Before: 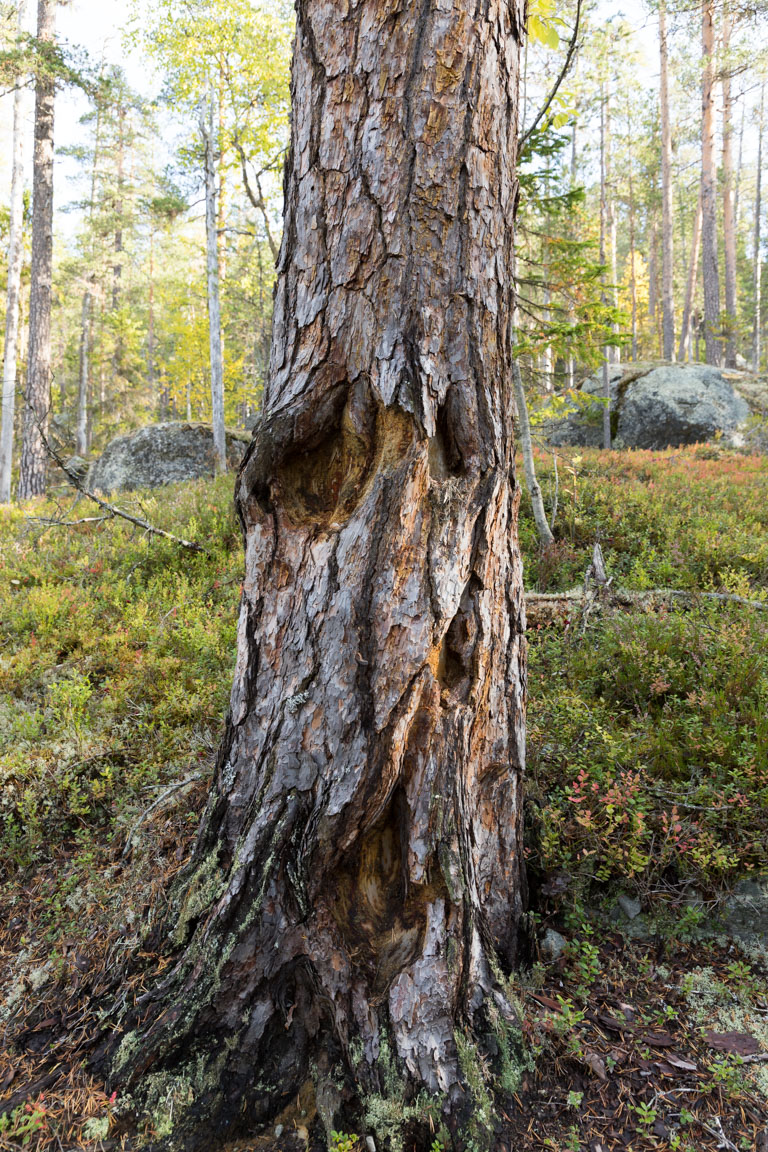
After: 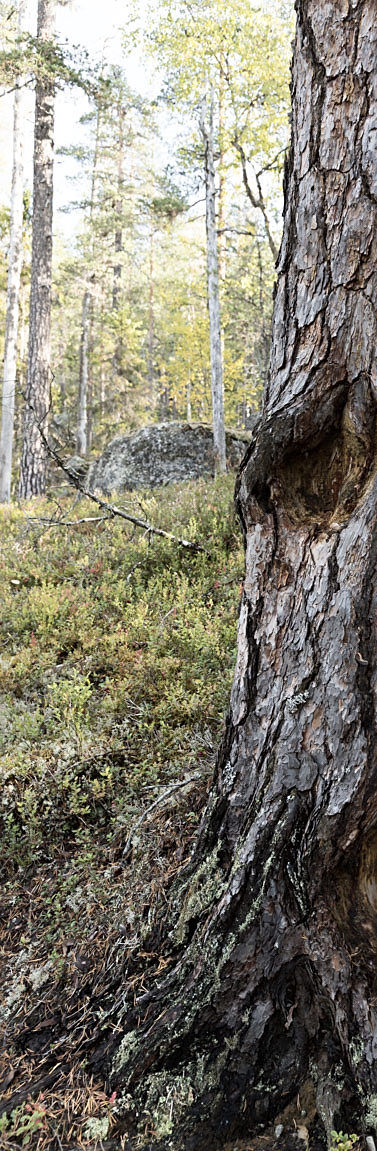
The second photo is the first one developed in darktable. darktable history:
crop and rotate: left 0%, top 0%, right 50.845%
contrast brightness saturation: contrast 0.1, saturation -0.36
sharpen: on, module defaults
